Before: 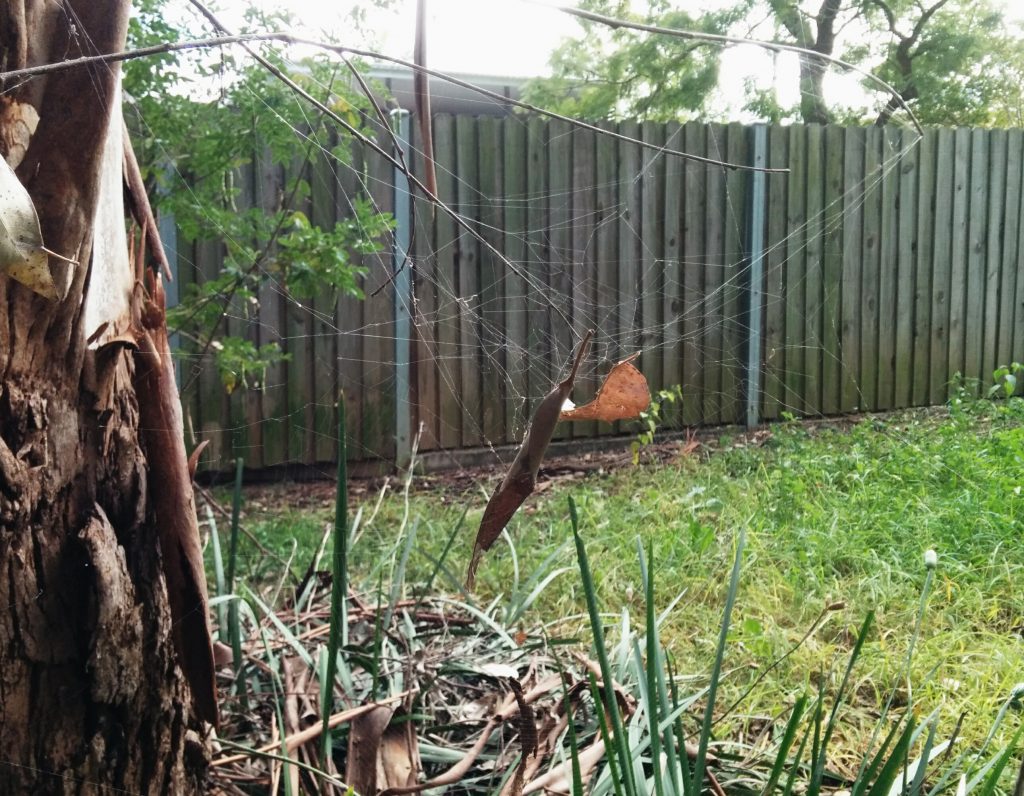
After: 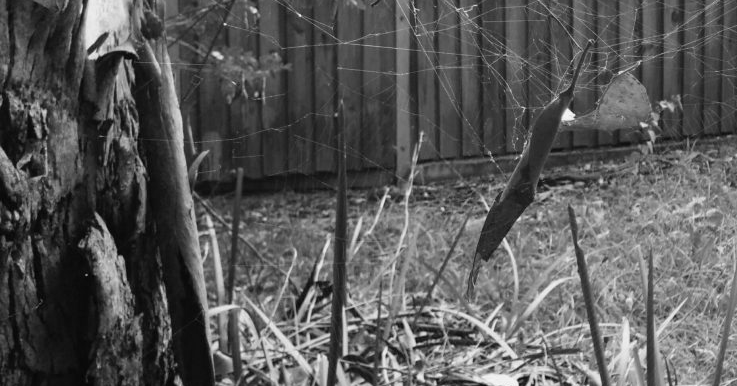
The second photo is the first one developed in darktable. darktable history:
color balance rgb: perceptual saturation grading › global saturation 35%, perceptual saturation grading › highlights -30%, perceptual saturation grading › shadows 35%, perceptual brilliance grading › global brilliance 3%, perceptual brilliance grading › highlights -3%, perceptual brilliance grading › shadows 3%
crop: top 36.498%, right 27.964%, bottom 14.995%
color calibration: output gray [0.21, 0.42, 0.37, 0], gray › normalize channels true, illuminant same as pipeline (D50), adaptation XYZ, x 0.346, y 0.359, gamut compression 0
